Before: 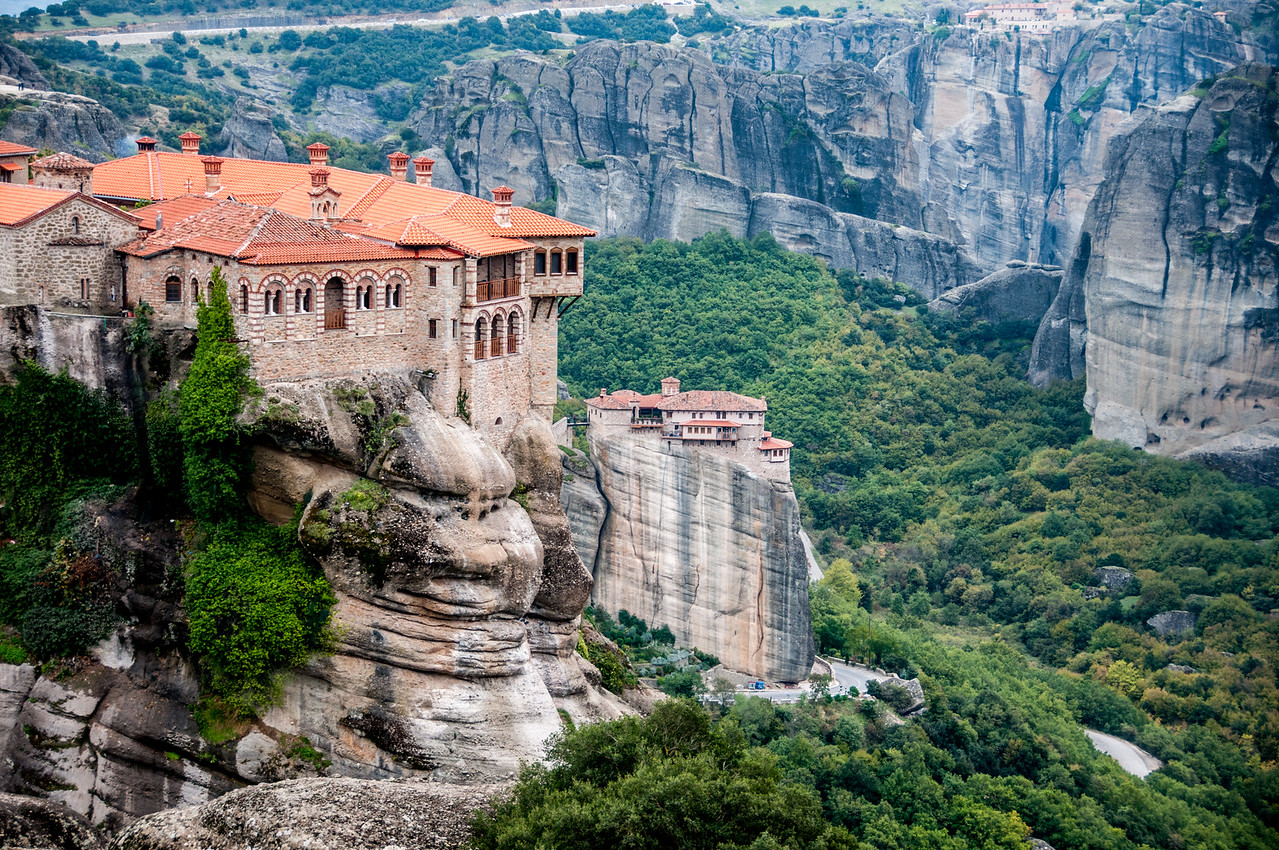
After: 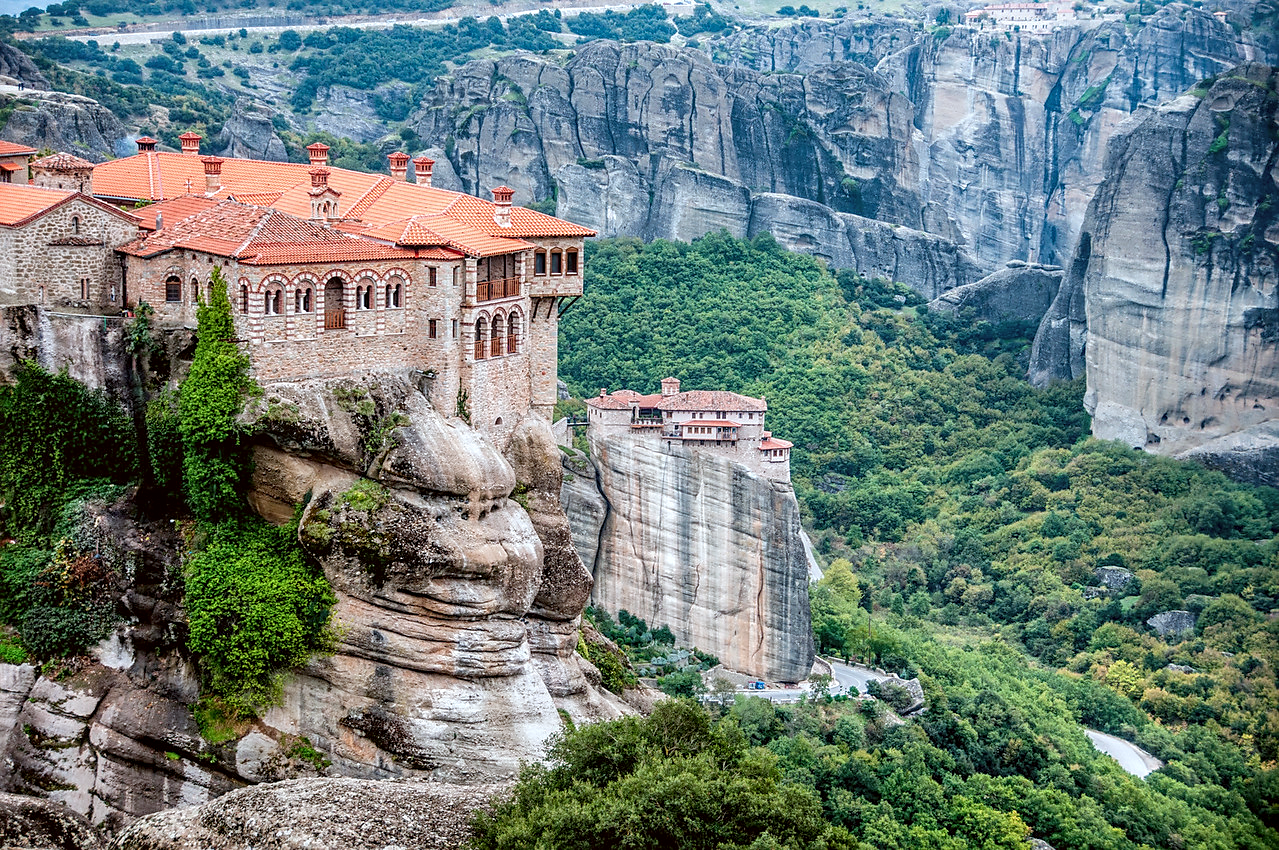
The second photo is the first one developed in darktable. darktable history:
sharpen: radius 1.901, amount 0.413, threshold 1.66
local contrast: on, module defaults
color correction: highlights a* -3.18, highlights b* -6.33, shadows a* 3.04, shadows b* 5.7
tone equalizer: -7 EV 0.15 EV, -6 EV 0.637 EV, -5 EV 1.18 EV, -4 EV 1.3 EV, -3 EV 1.15 EV, -2 EV 0.6 EV, -1 EV 0.148 EV, smoothing diameter 24.86%, edges refinement/feathering 7.12, preserve details guided filter
